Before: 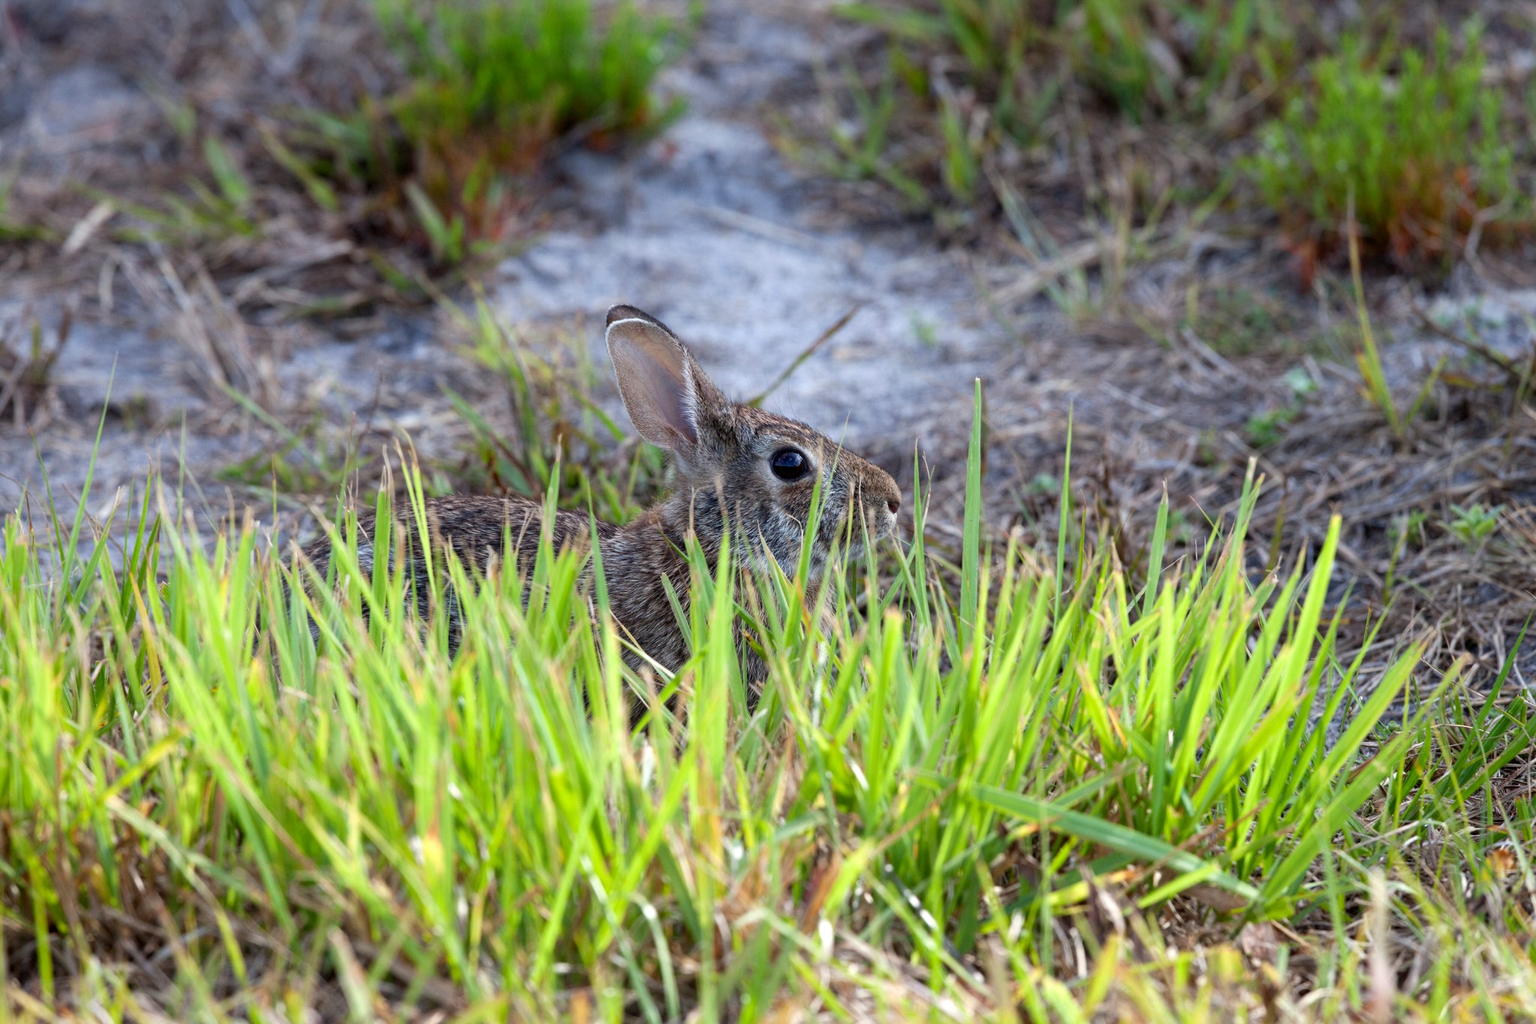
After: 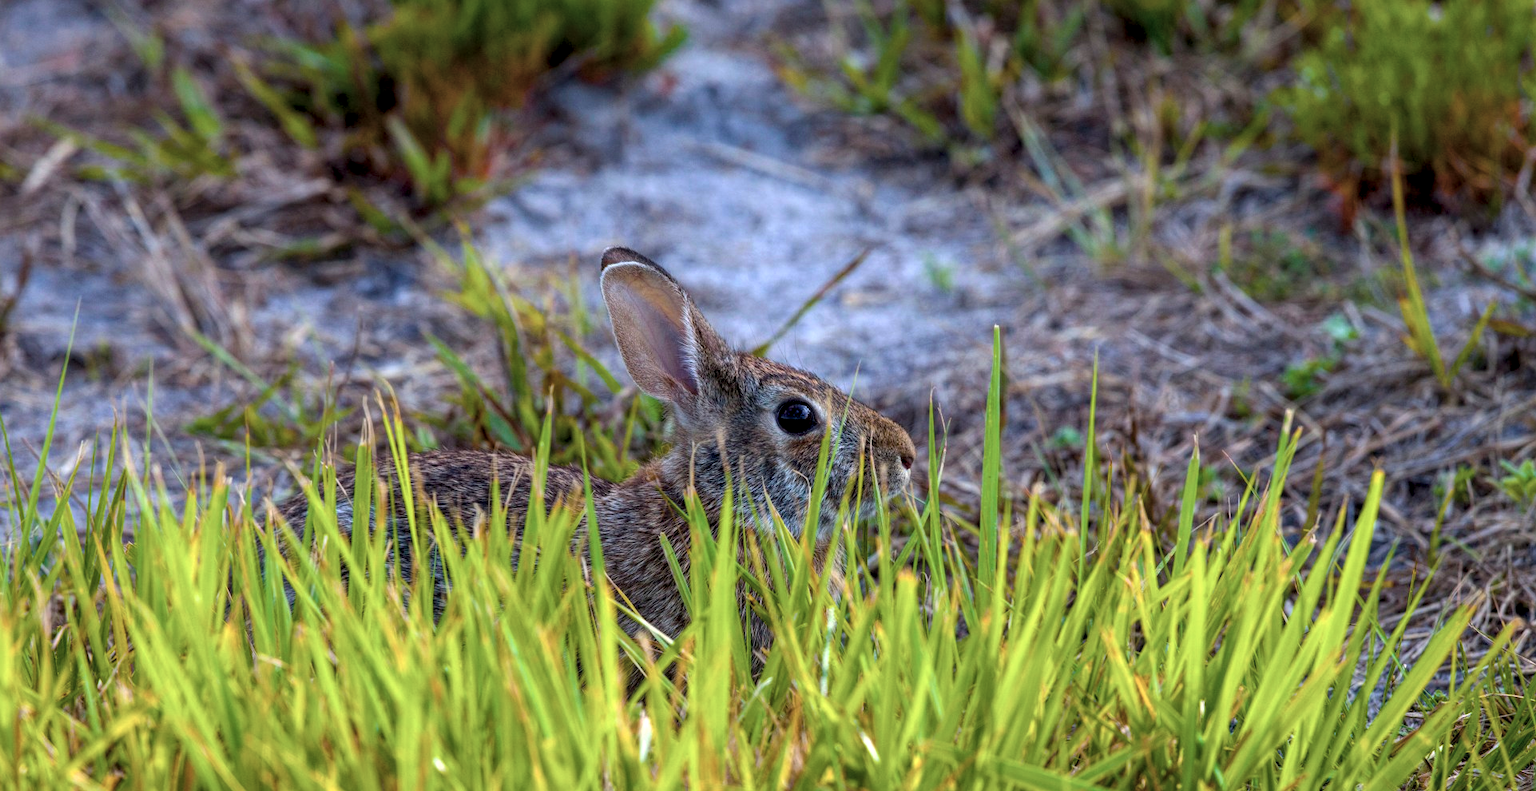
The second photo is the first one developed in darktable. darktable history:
crop: left 2.769%, top 7.12%, right 3.33%, bottom 20.268%
color correction: highlights b* 0.002, saturation 0.556
base curve: curves: ch0 [(0, 0) (0.74, 0.67) (1, 1)], preserve colors none
color balance rgb: power › hue 211.35°, linear chroma grading › global chroma 15.353%, perceptual saturation grading › global saturation 64.177%, perceptual saturation grading › highlights 49.943%, perceptual saturation grading › shadows 29.614%, global vibrance 42.875%
local contrast: highlights 92%, shadows 87%, detail 160%, midtone range 0.2
